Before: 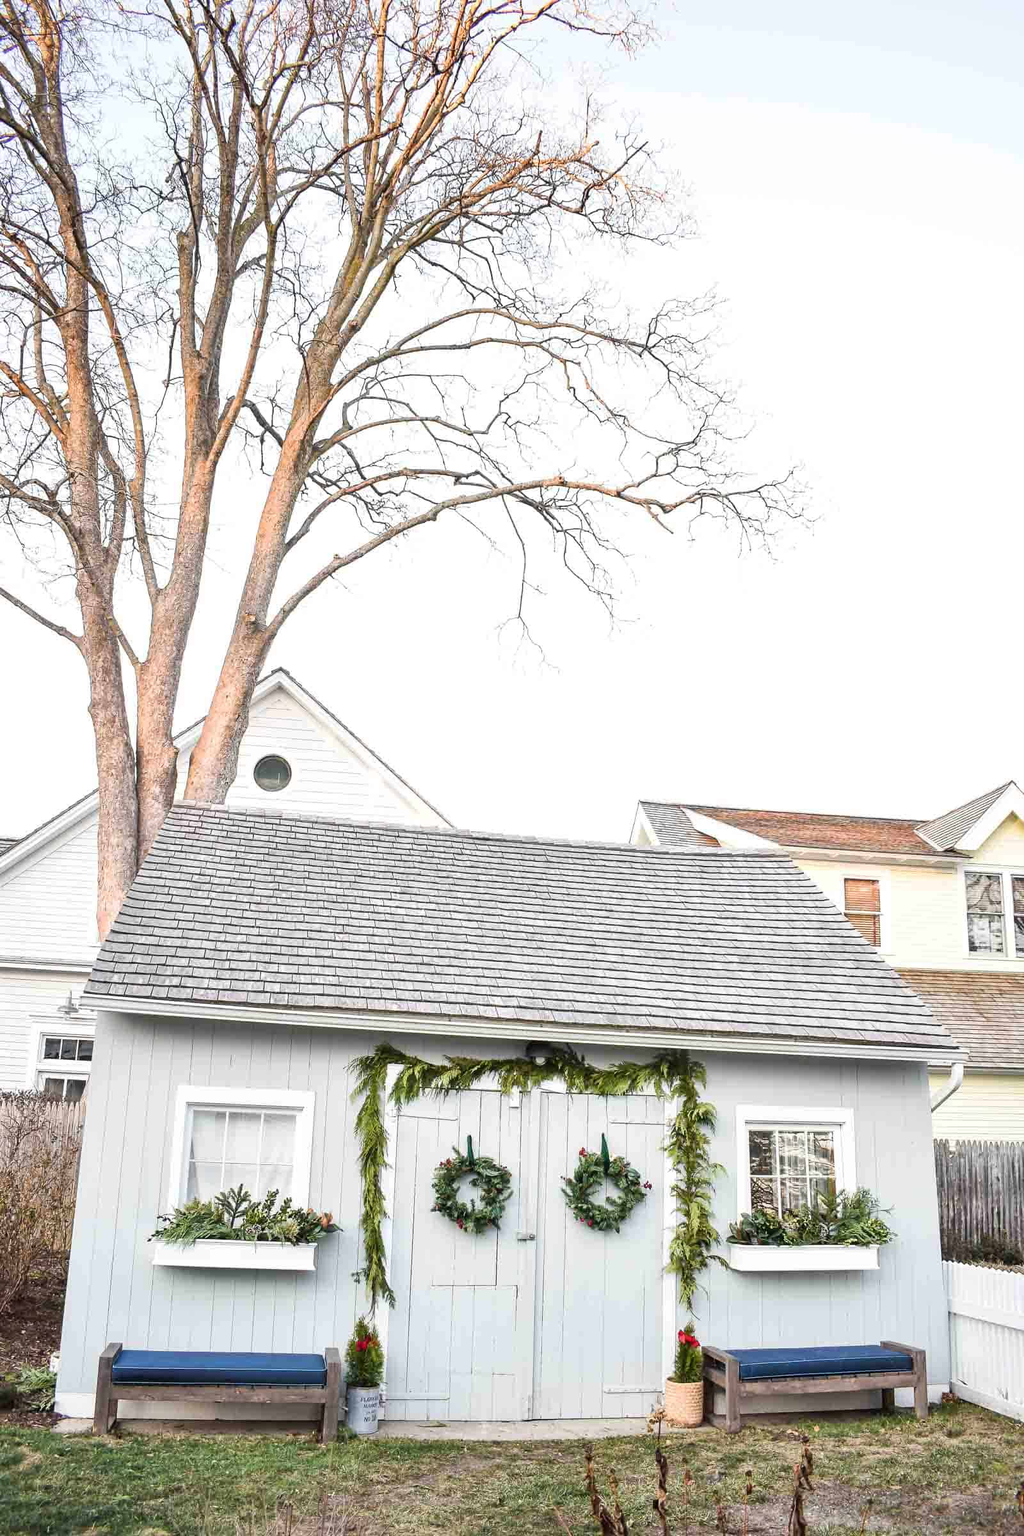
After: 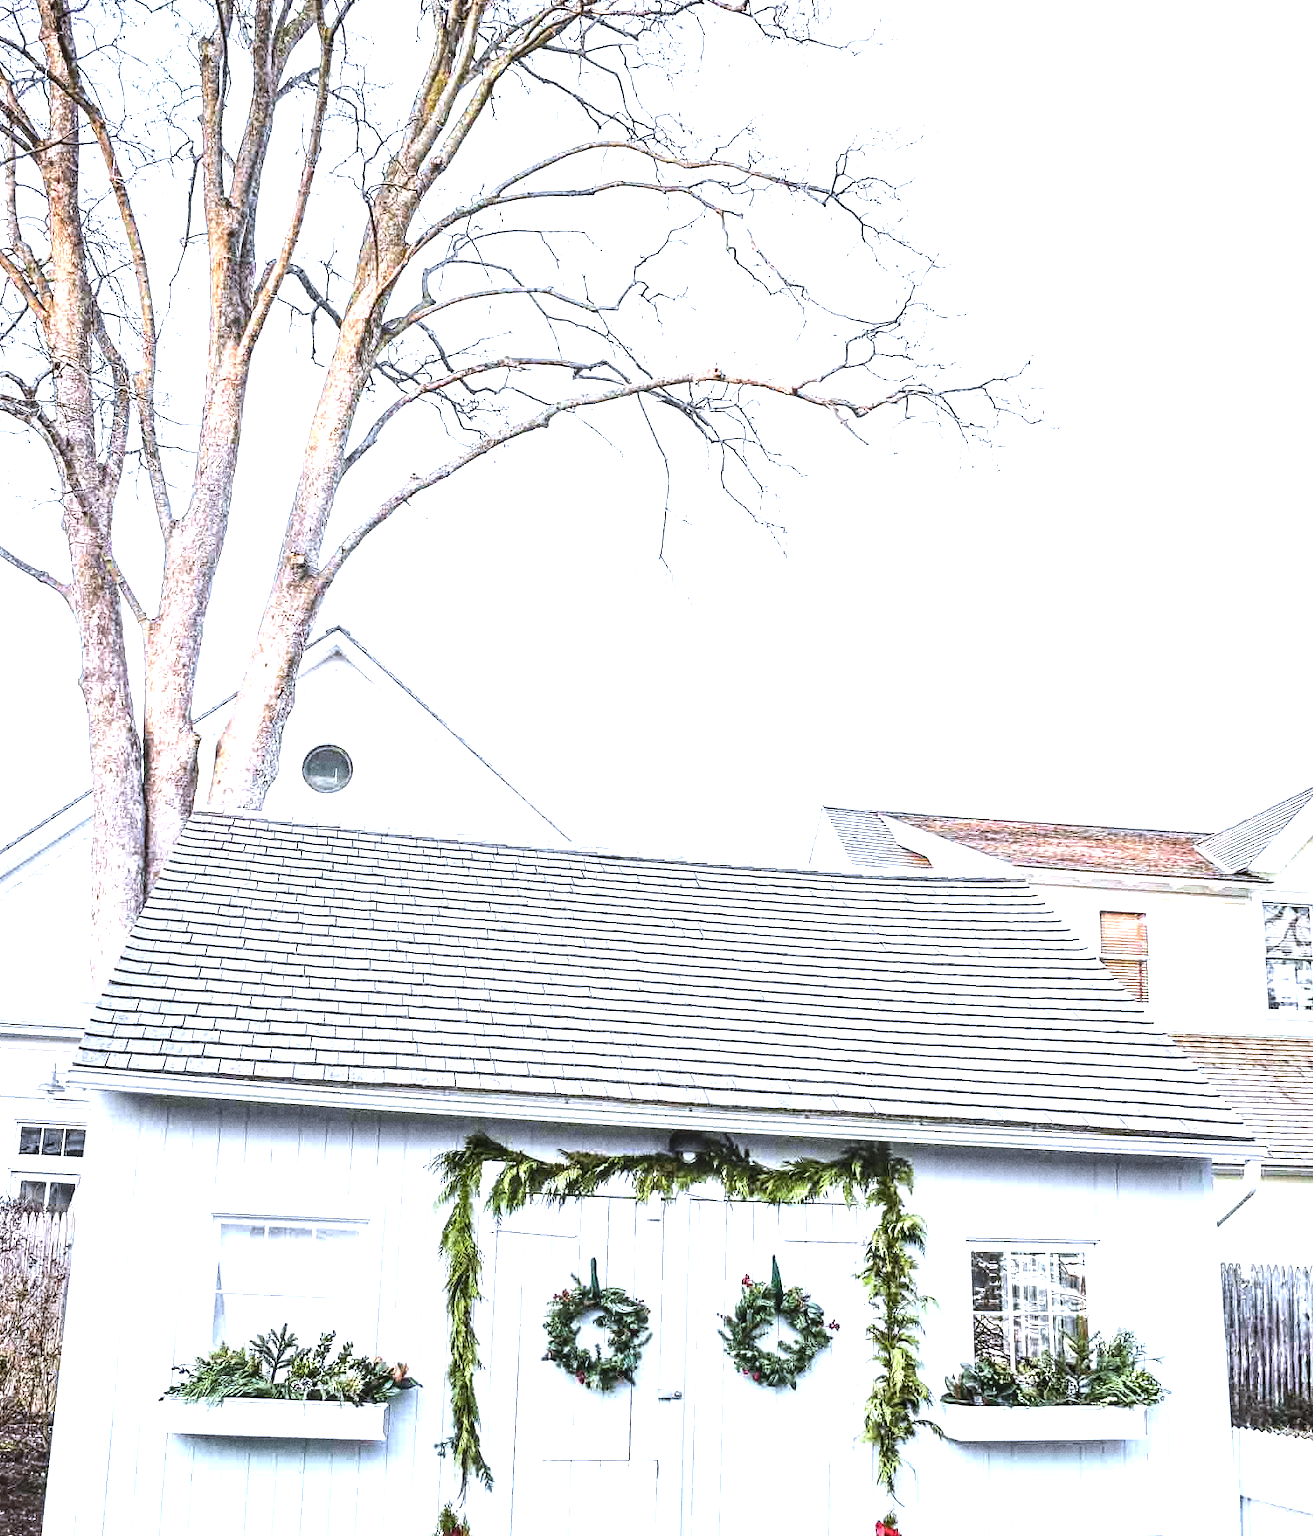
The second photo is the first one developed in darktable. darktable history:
grain: coarseness 8.68 ISO, strength 31.94%
white balance: red 0.948, green 1.02, blue 1.176
local contrast: detail 130%
tone equalizer: -8 EV -1.08 EV, -7 EV -1.01 EV, -6 EV -0.867 EV, -5 EV -0.578 EV, -3 EV 0.578 EV, -2 EV 0.867 EV, -1 EV 1.01 EV, +0 EV 1.08 EV, edges refinement/feathering 500, mask exposure compensation -1.57 EV, preserve details no
crop and rotate: left 2.991%, top 13.302%, right 1.981%, bottom 12.636%
